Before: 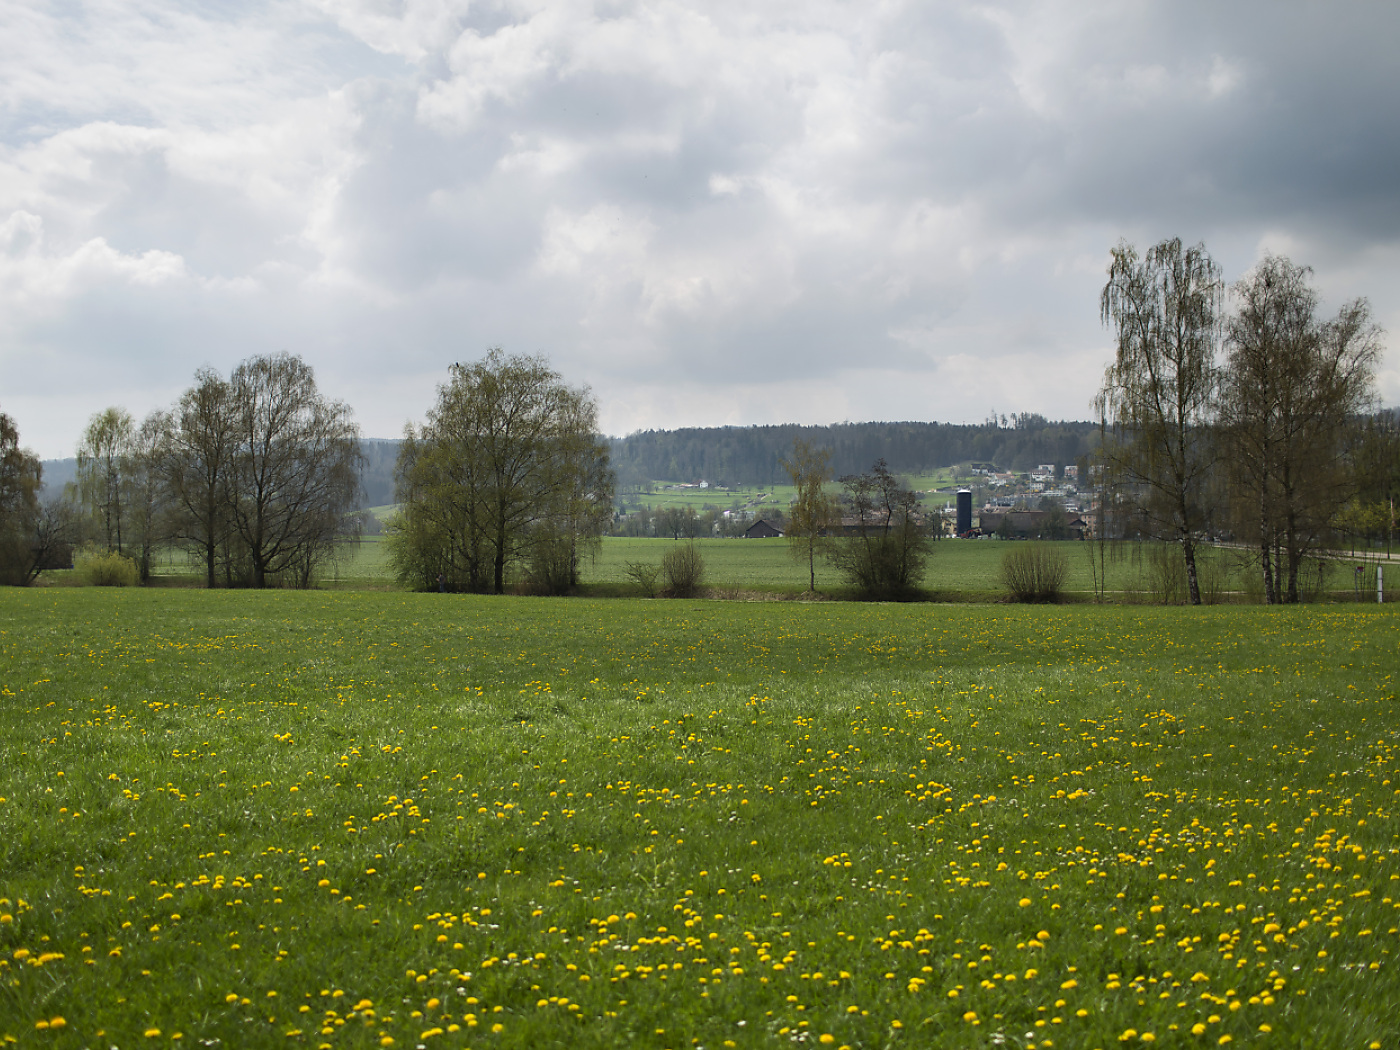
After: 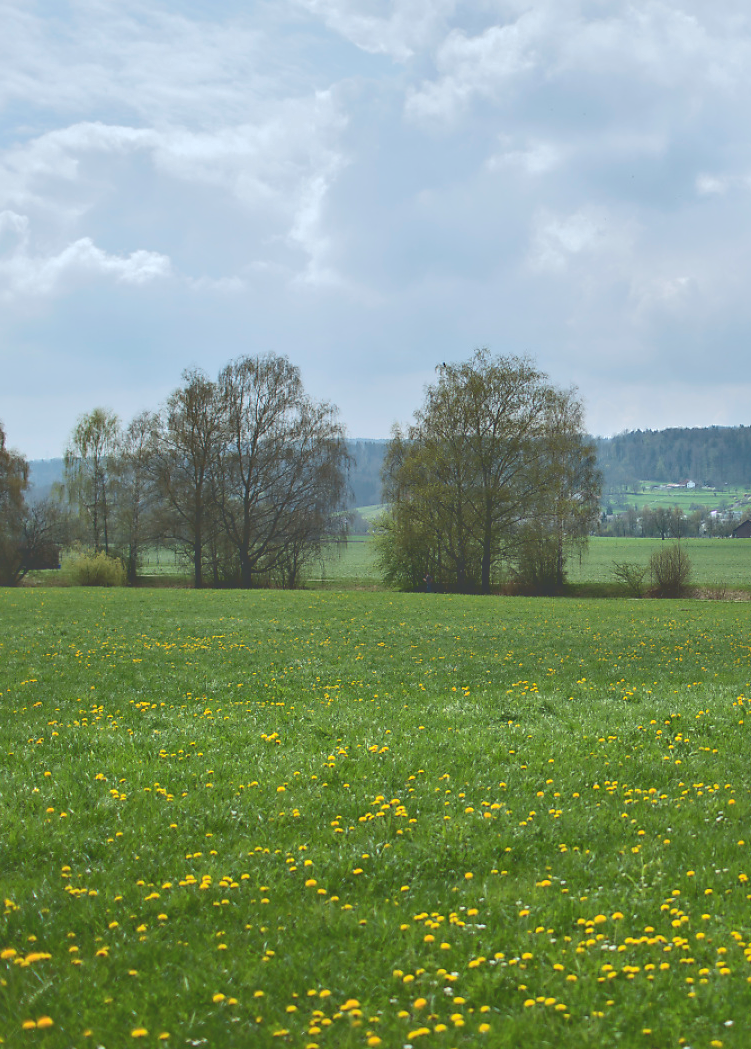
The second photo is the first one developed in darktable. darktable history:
tone curve: curves: ch0 [(0, 0) (0.003, 0.277) (0.011, 0.277) (0.025, 0.279) (0.044, 0.282) (0.069, 0.286) (0.1, 0.289) (0.136, 0.294) (0.177, 0.318) (0.224, 0.345) (0.277, 0.379) (0.335, 0.425) (0.399, 0.481) (0.468, 0.542) (0.543, 0.594) (0.623, 0.662) (0.709, 0.731) (0.801, 0.792) (0.898, 0.851) (1, 1)], color space Lab, independent channels, preserve colors none
crop: left 0.98%, right 45.312%, bottom 0.079%
local contrast: mode bilateral grid, contrast 30, coarseness 25, midtone range 0.2
color correction: highlights a* -3.94, highlights b* -10.65
